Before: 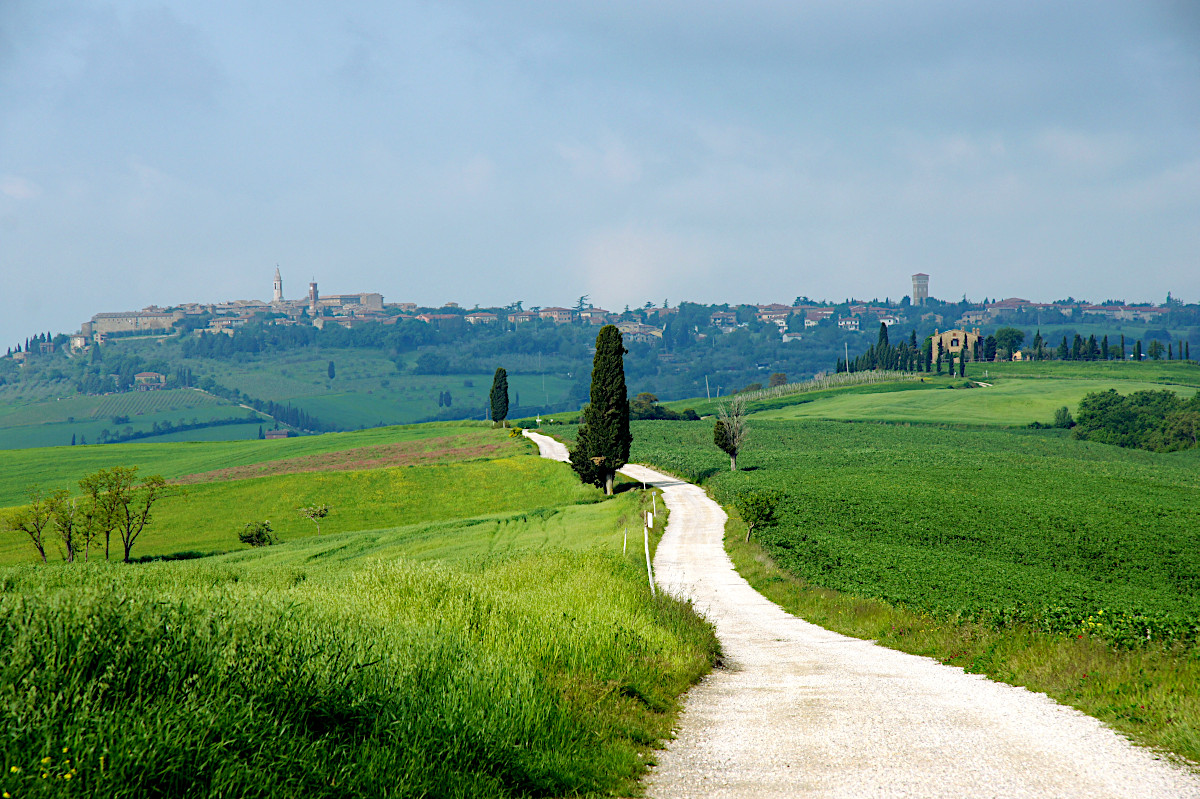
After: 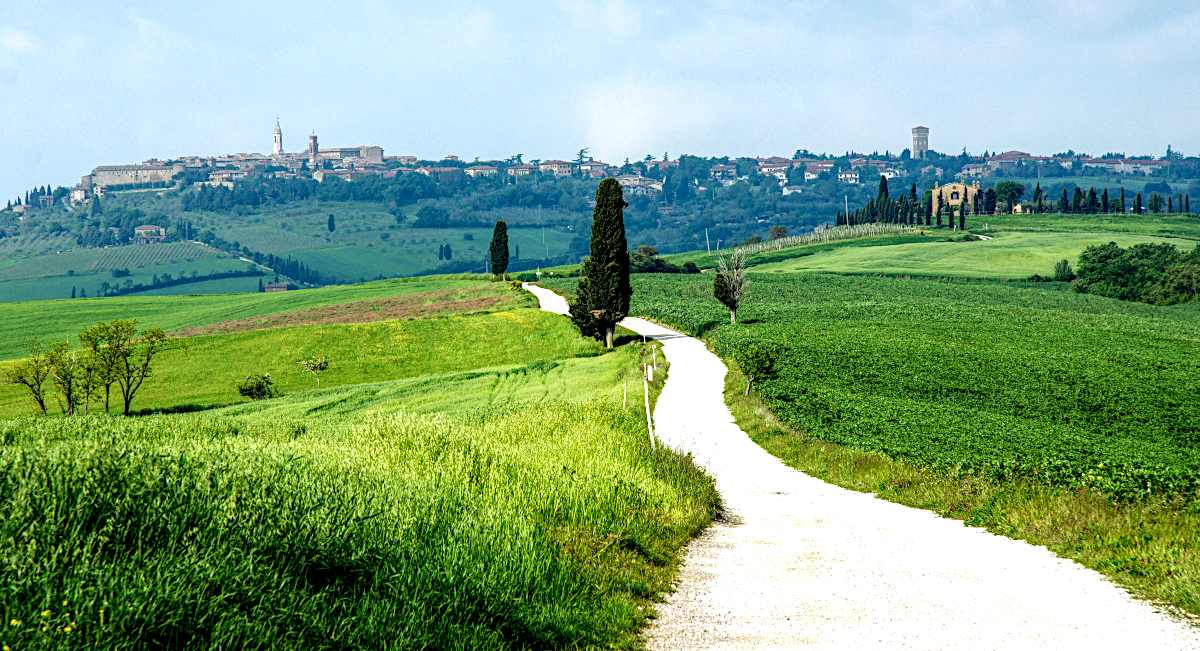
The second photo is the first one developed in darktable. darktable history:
crop and rotate: top 18.399%
local contrast: highlights 21%, shadows 72%, detail 170%
contrast equalizer: octaves 7, y [[0.514, 0.573, 0.581, 0.508, 0.5, 0.5], [0.5 ×6], [0.5 ×6], [0 ×6], [0 ×6]], mix -0.304
exposure: exposure 0.494 EV, compensate highlight preservation false
